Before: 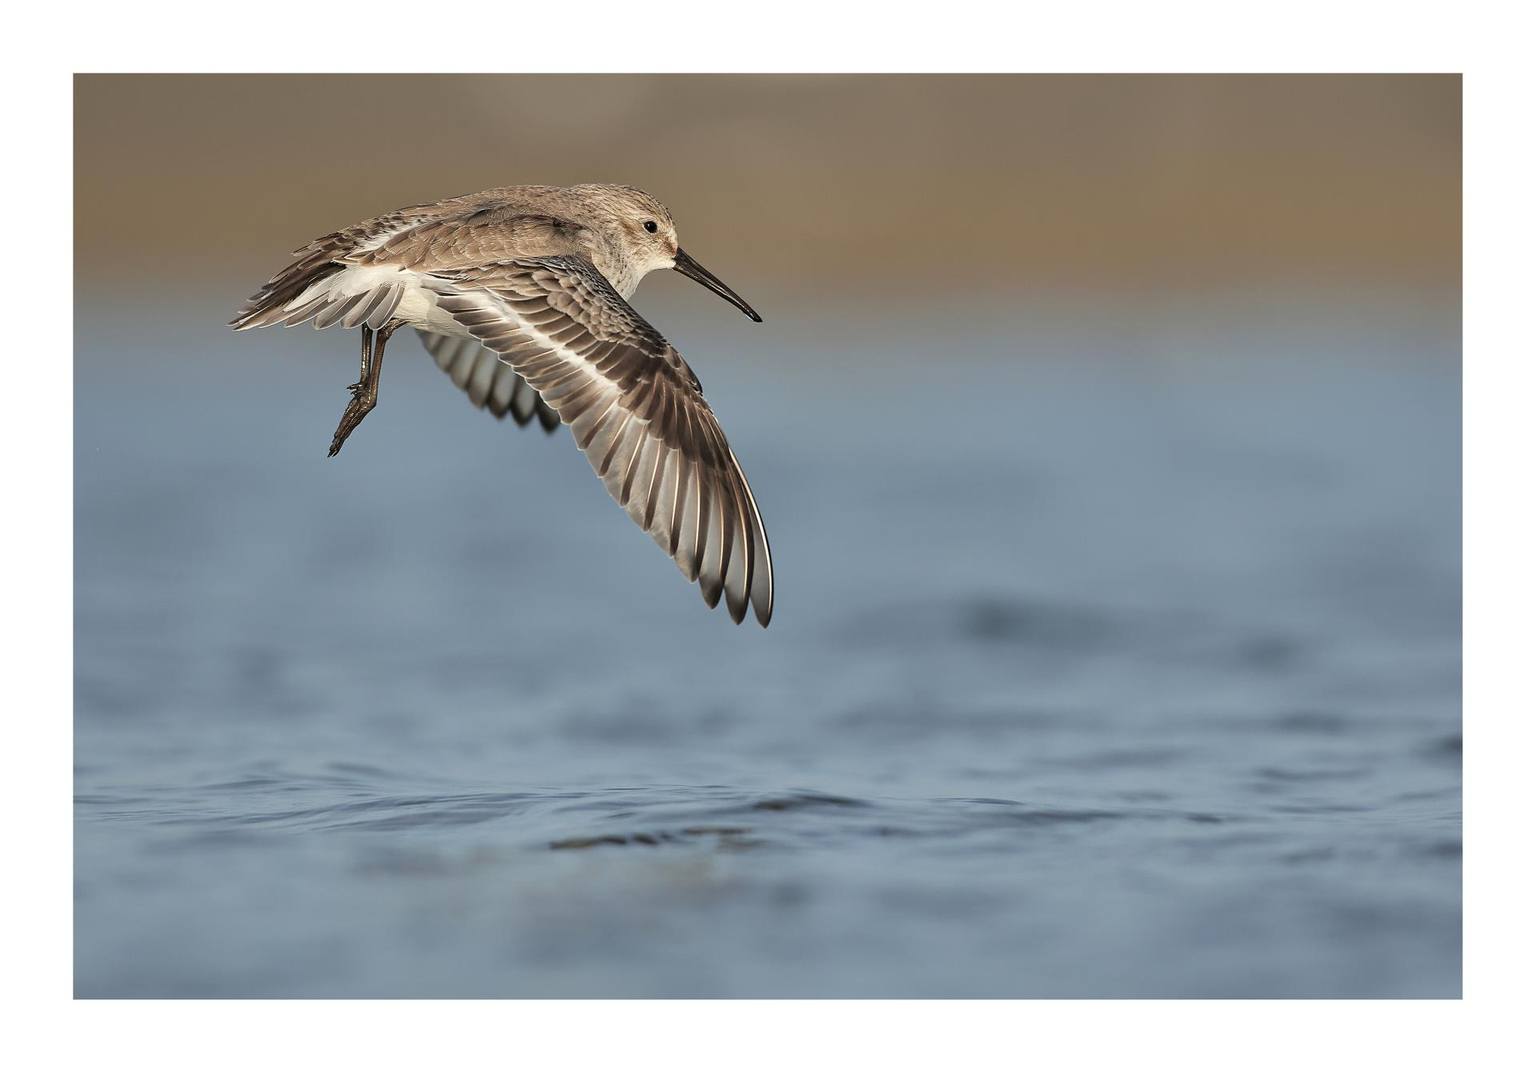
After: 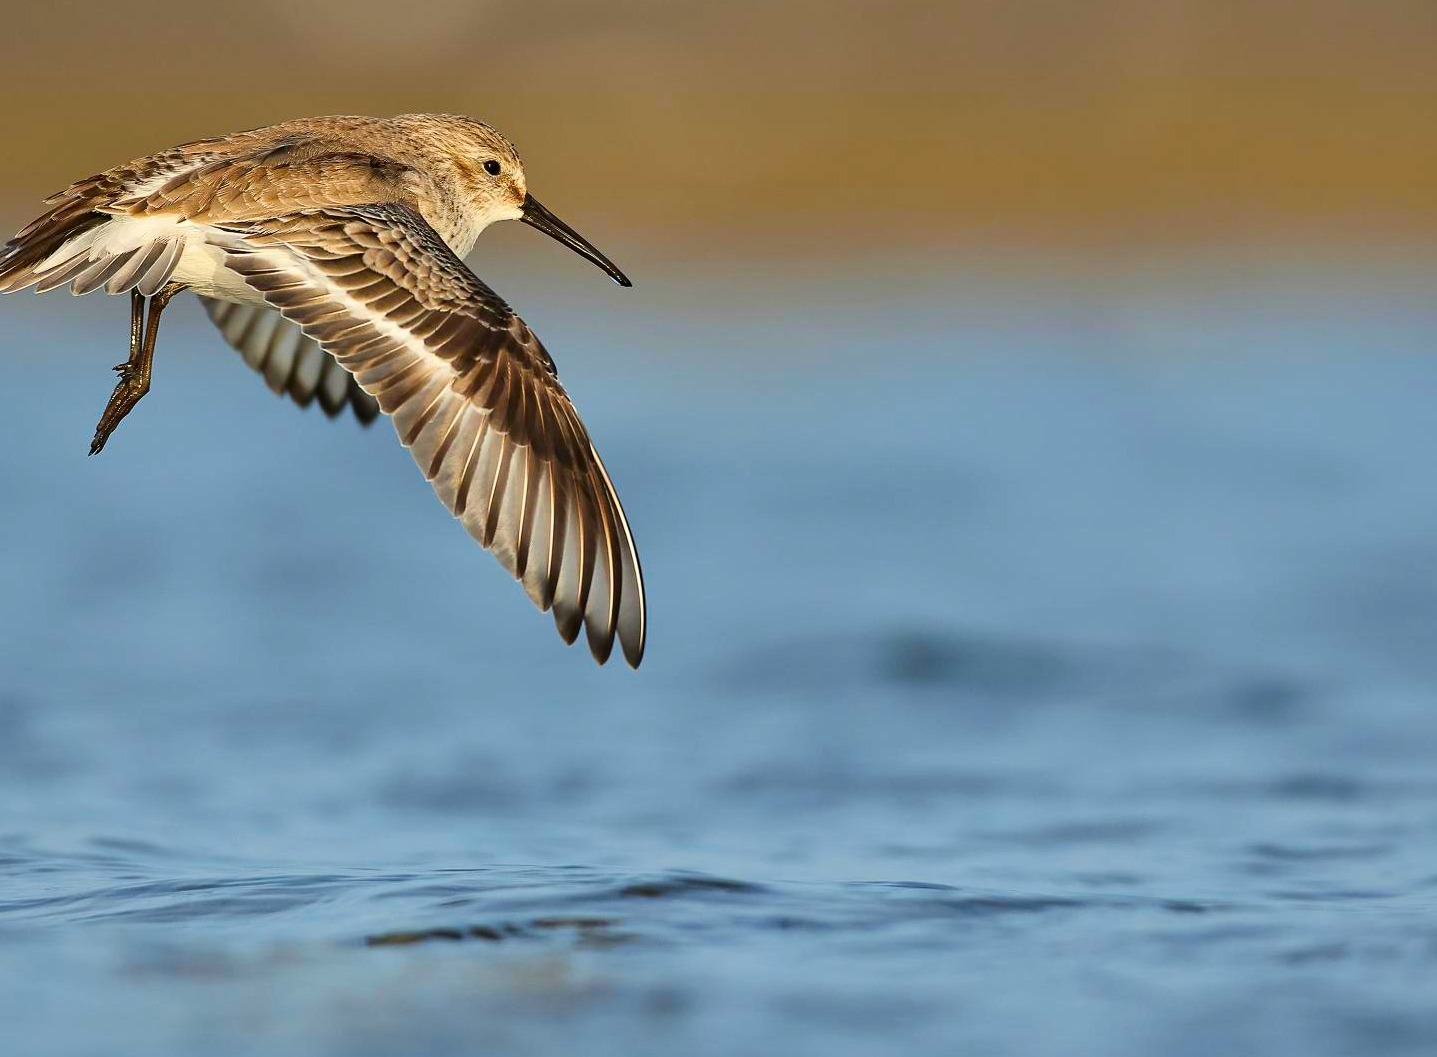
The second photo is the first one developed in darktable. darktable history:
color balance rgb: linear chroma grading › global chroma 15%, perceptual saturation grading › global saturation 30%
contrast brightness saturation: contrast 0.18, saturation 0.3
rotate and perspective: automatic cropping original format, crop left 0, crop top 0
crop: left 16.768%, top 8.653%, right 8.362%, bottom 12.485%
